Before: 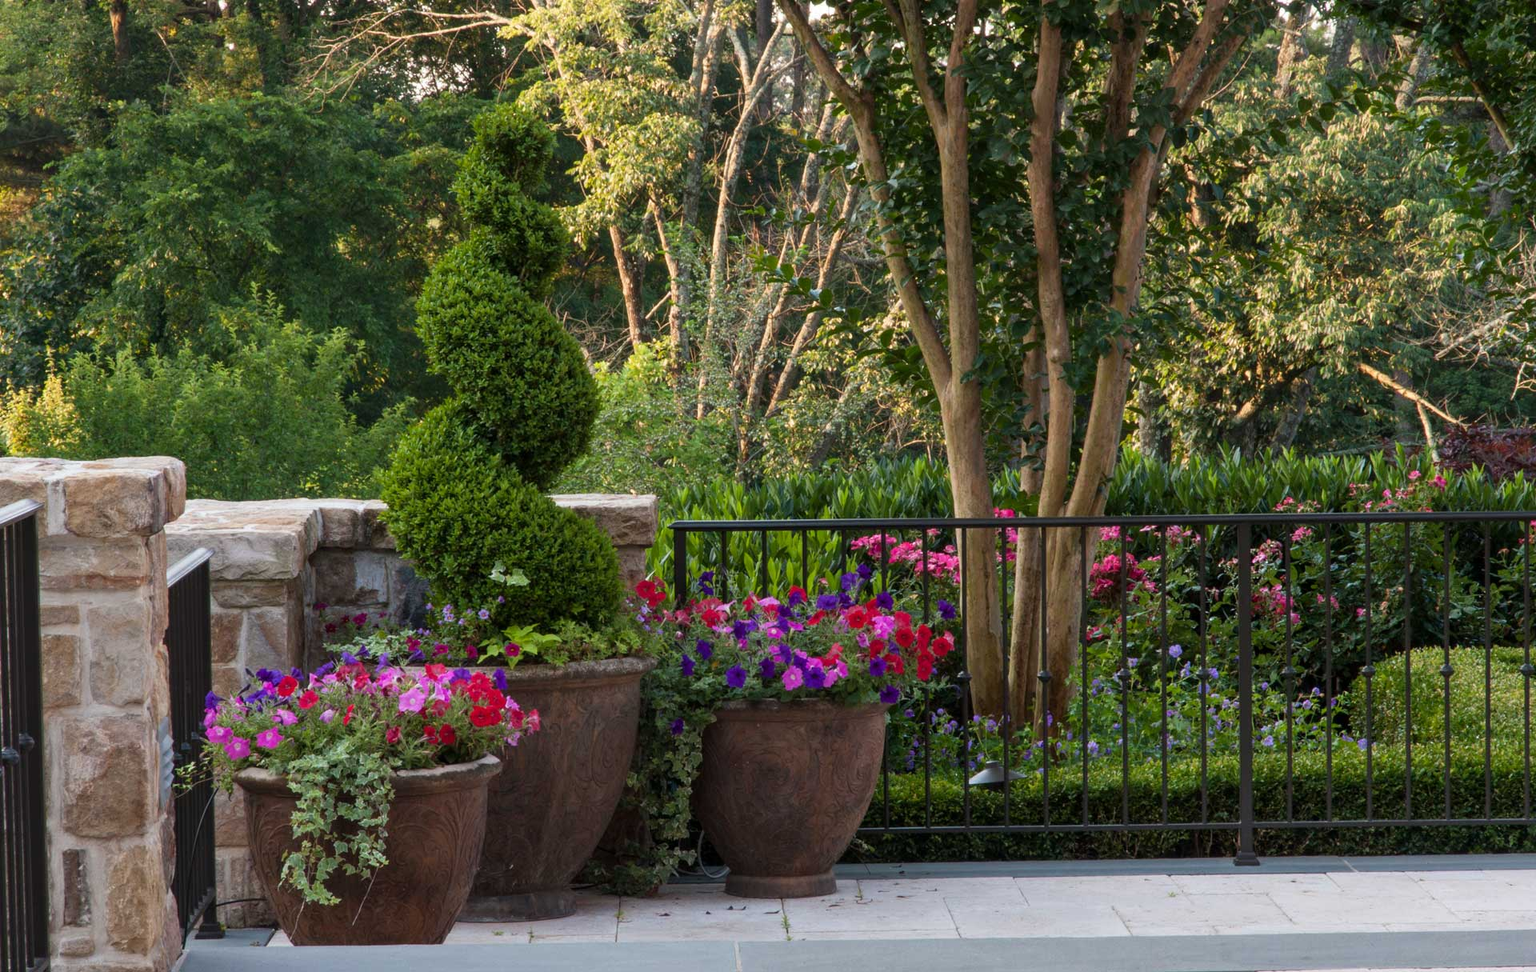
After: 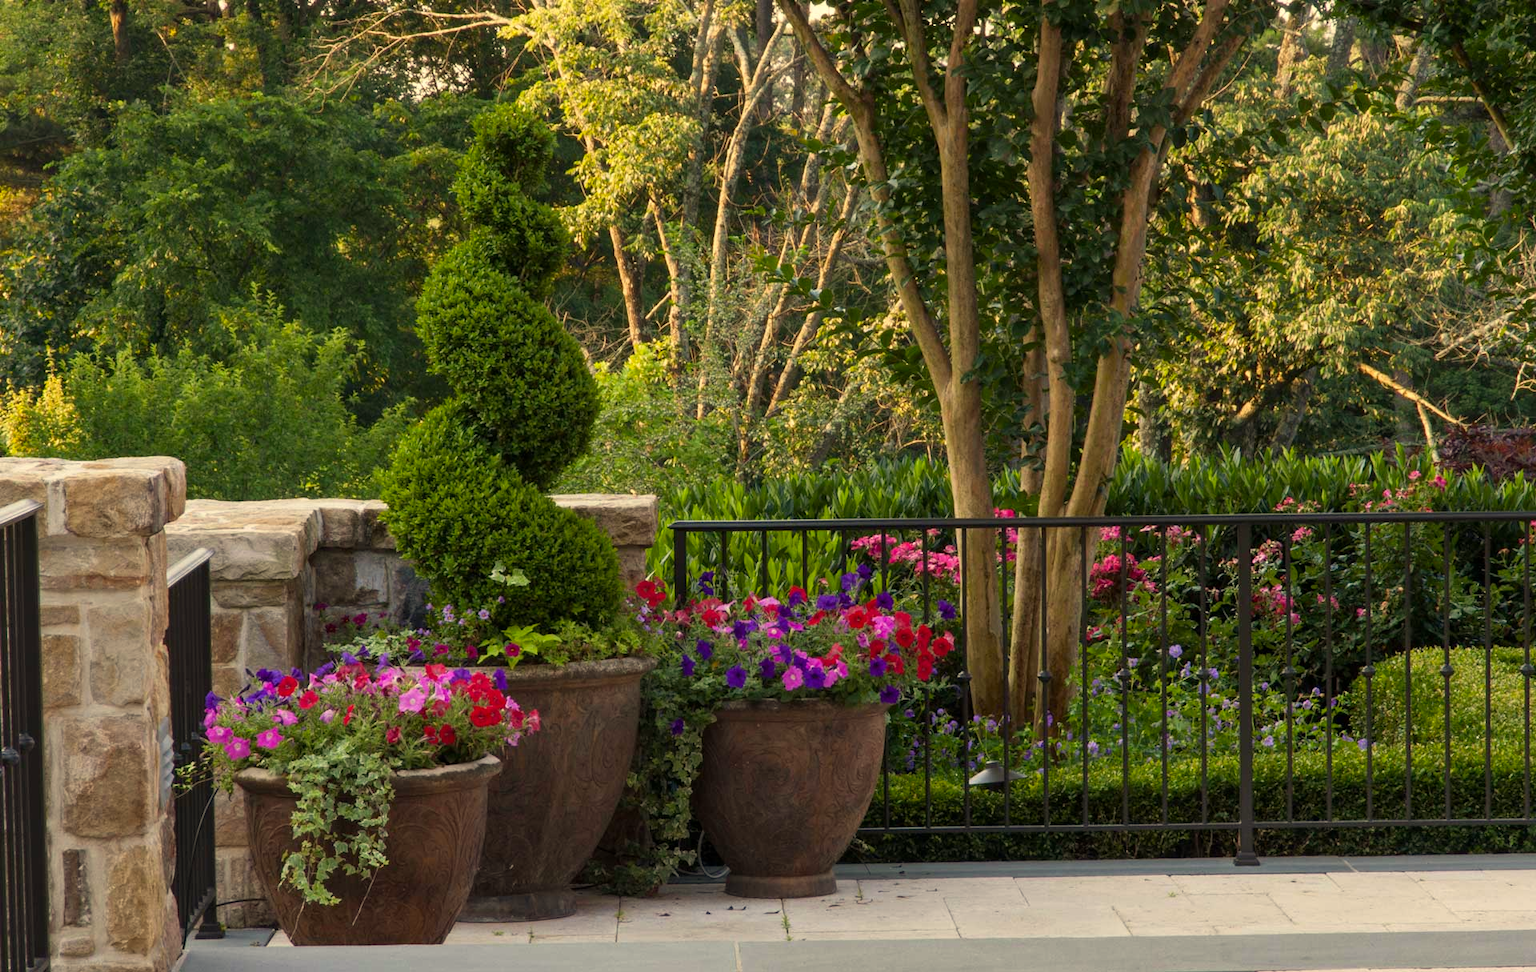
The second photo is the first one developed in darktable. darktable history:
color correction: highlights a* 2.5, highlights b* 22.74
